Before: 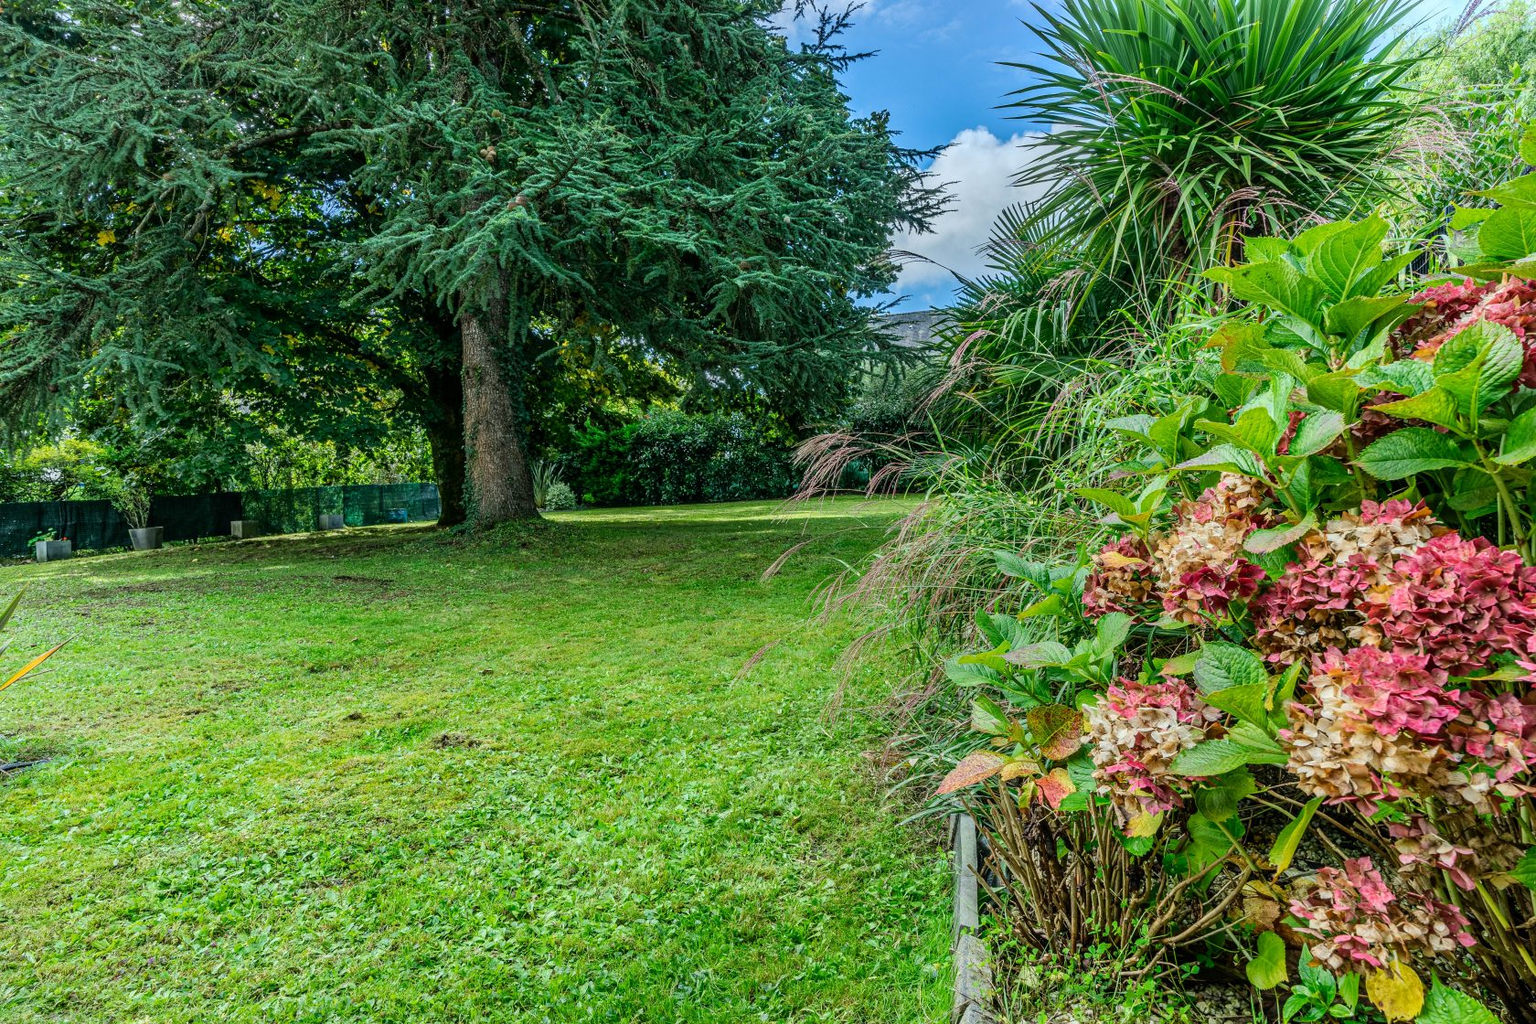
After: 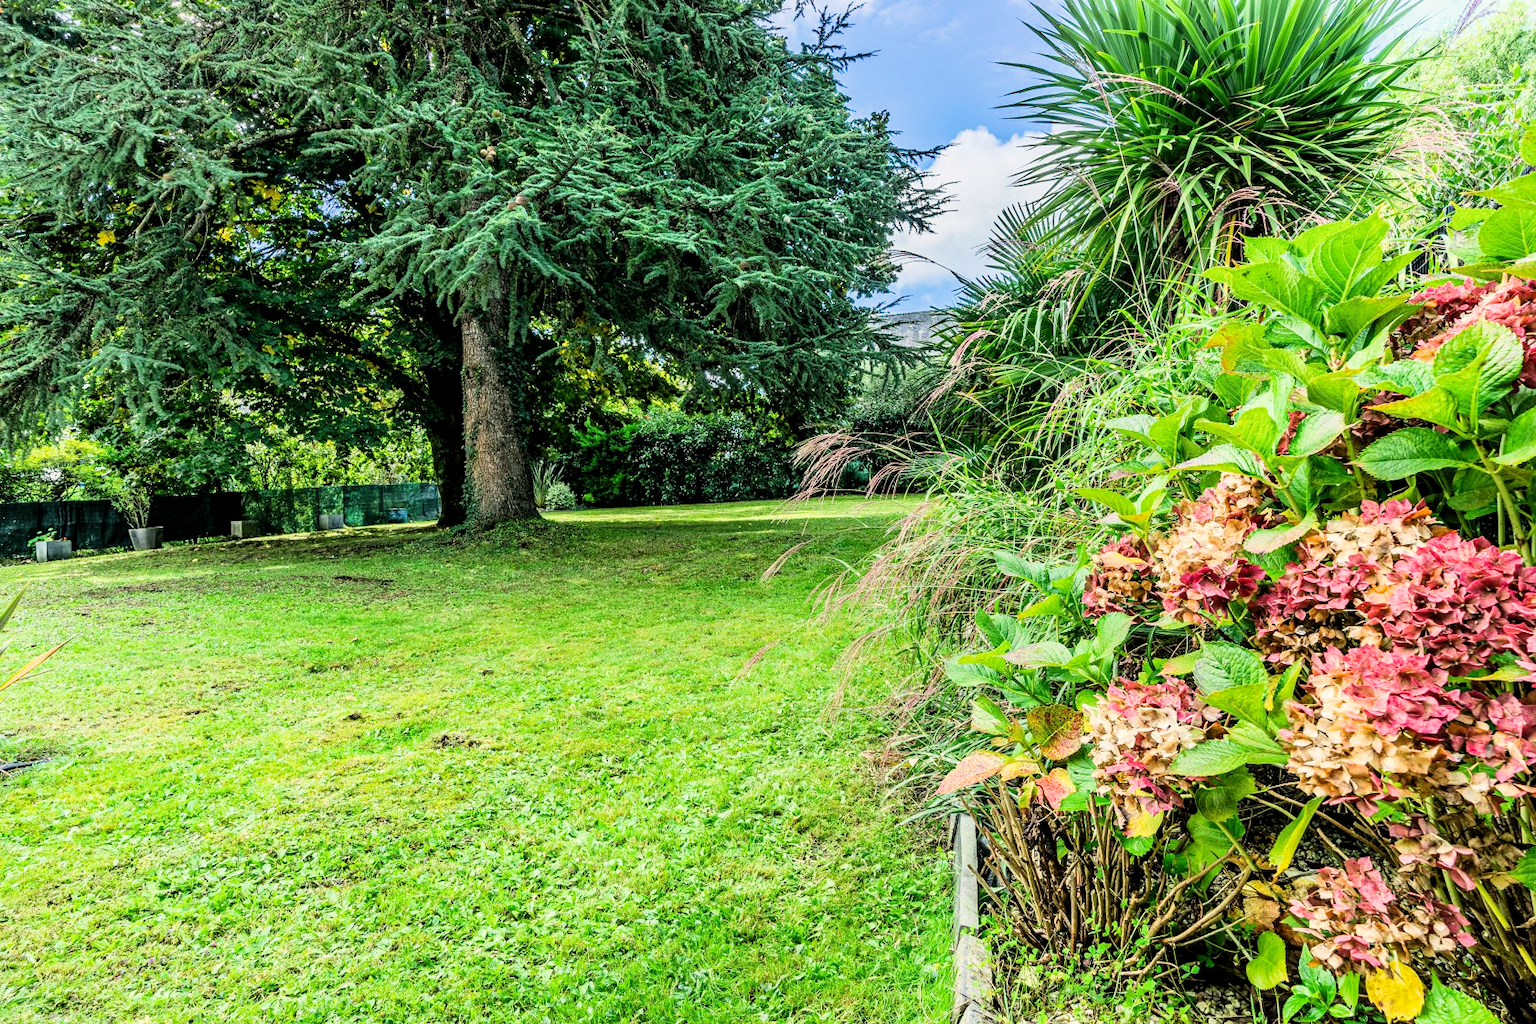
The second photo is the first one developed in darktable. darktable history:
color correction: highlights a* 3.6, highlights b* 5.09
exposure: black level correction 0, exposure 0.889 EV, compensate exposure bias true, compensate highlight preservation false
filmic rgb: middle gray luminance 12.62%, black relative exposure -10.1 EV, white relative exposure 3.47 EV, target black luminance 0%, hardness 5.68, latitude 45.05%, contrast 1.222, highlights saturation mix 4.16%, shadows ↔ highlights balance 27.56%
